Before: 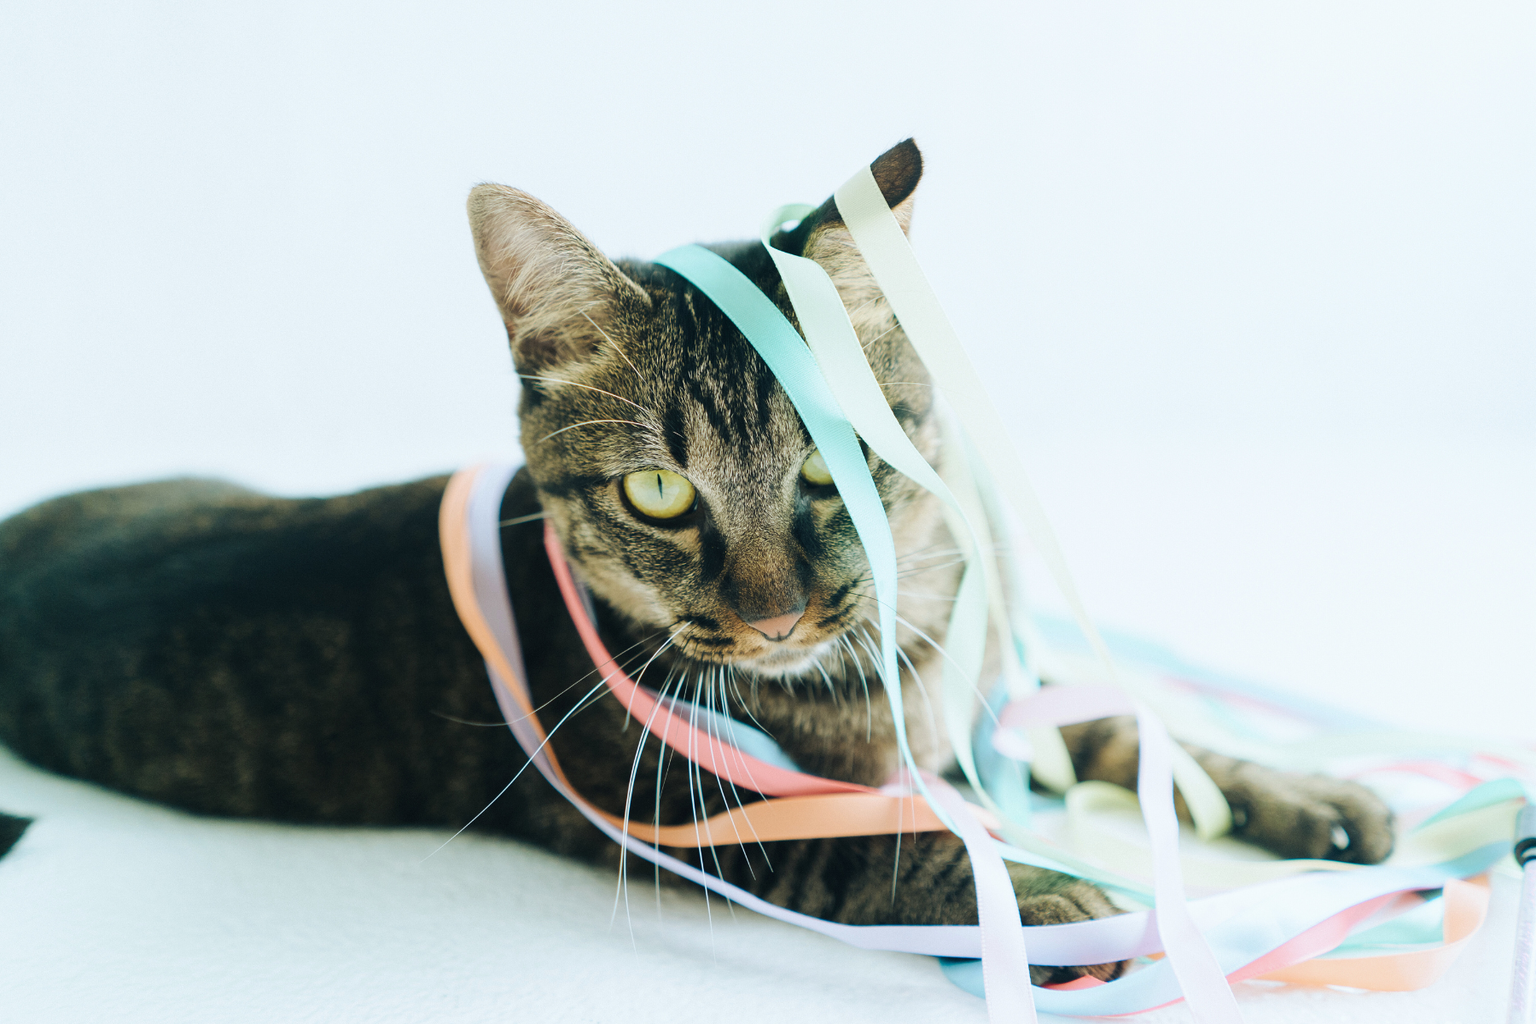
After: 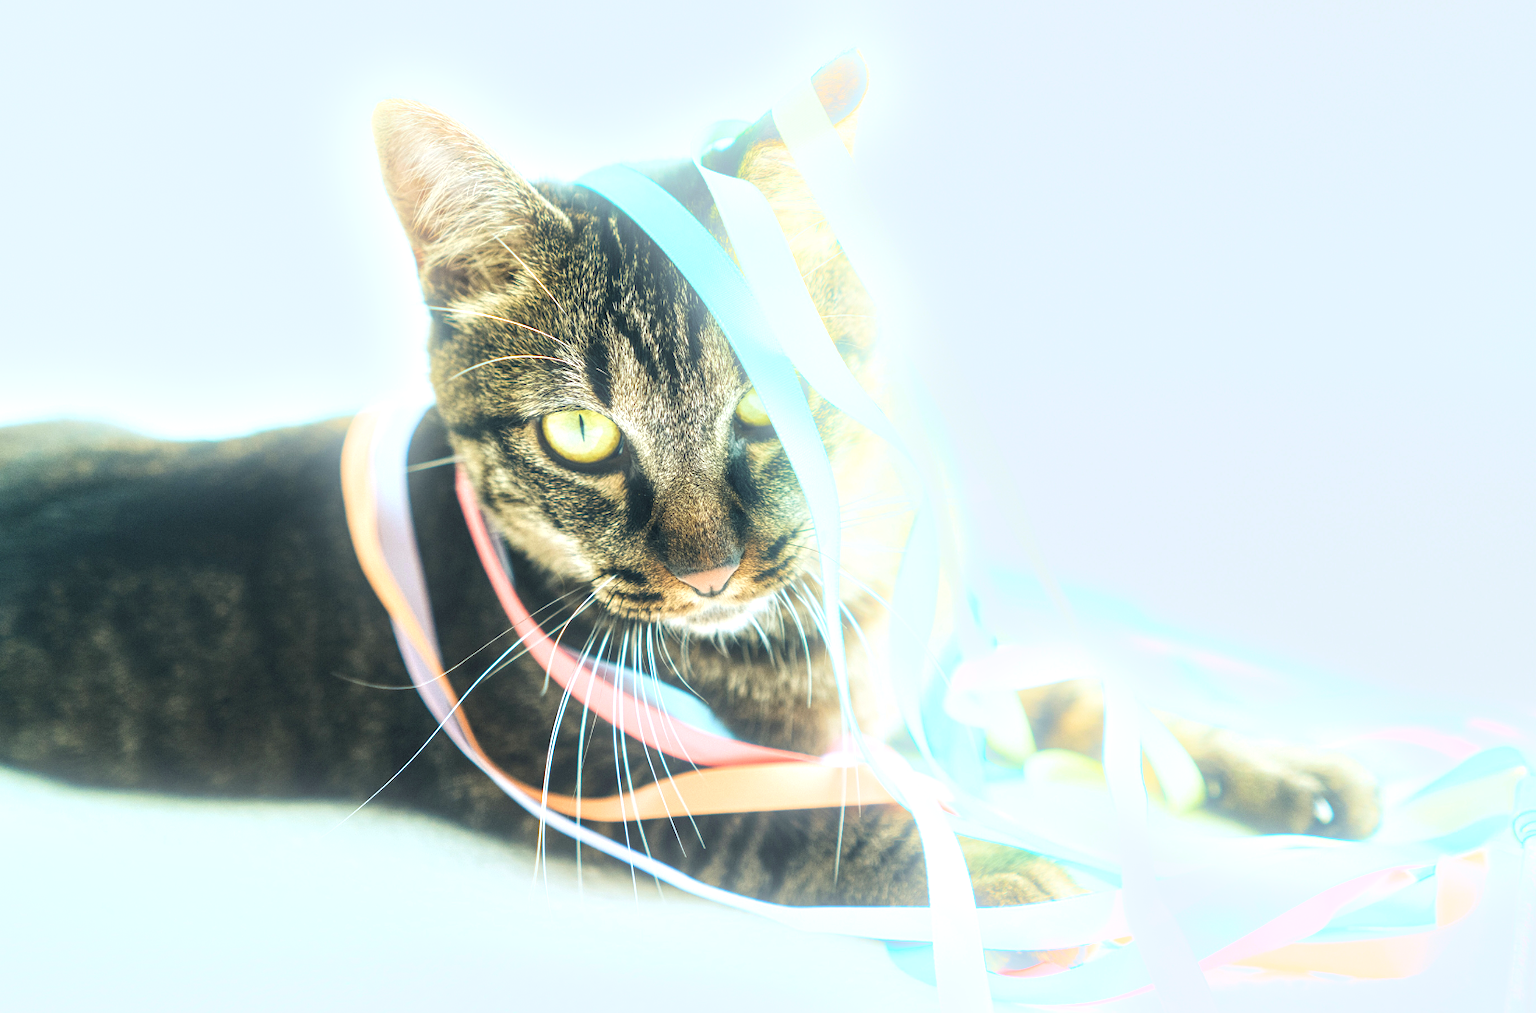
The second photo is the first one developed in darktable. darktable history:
crop and rotate: left 8.262%, top 9.226%
white balance: red 0.988, blue 1.017
local contrast: detail 130%
tone equalizer: on, module defaults
bloom: size 9%, threshold 100%, strength 7%
exposure: exposure 0.781 EV, compensate highlight preservation false
